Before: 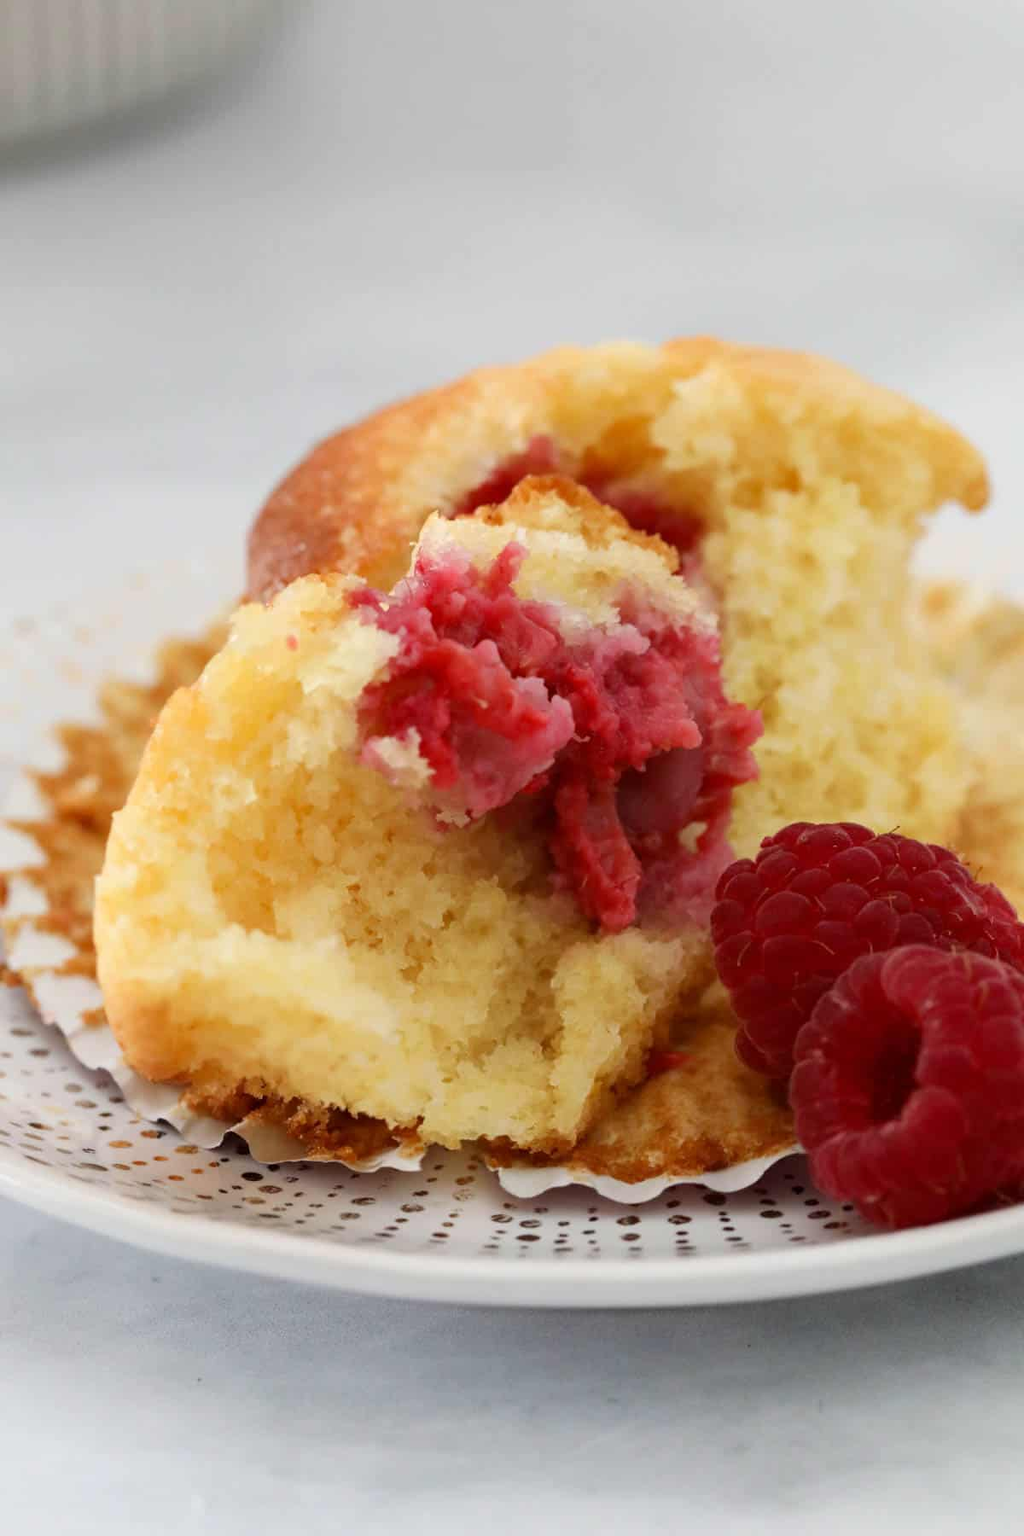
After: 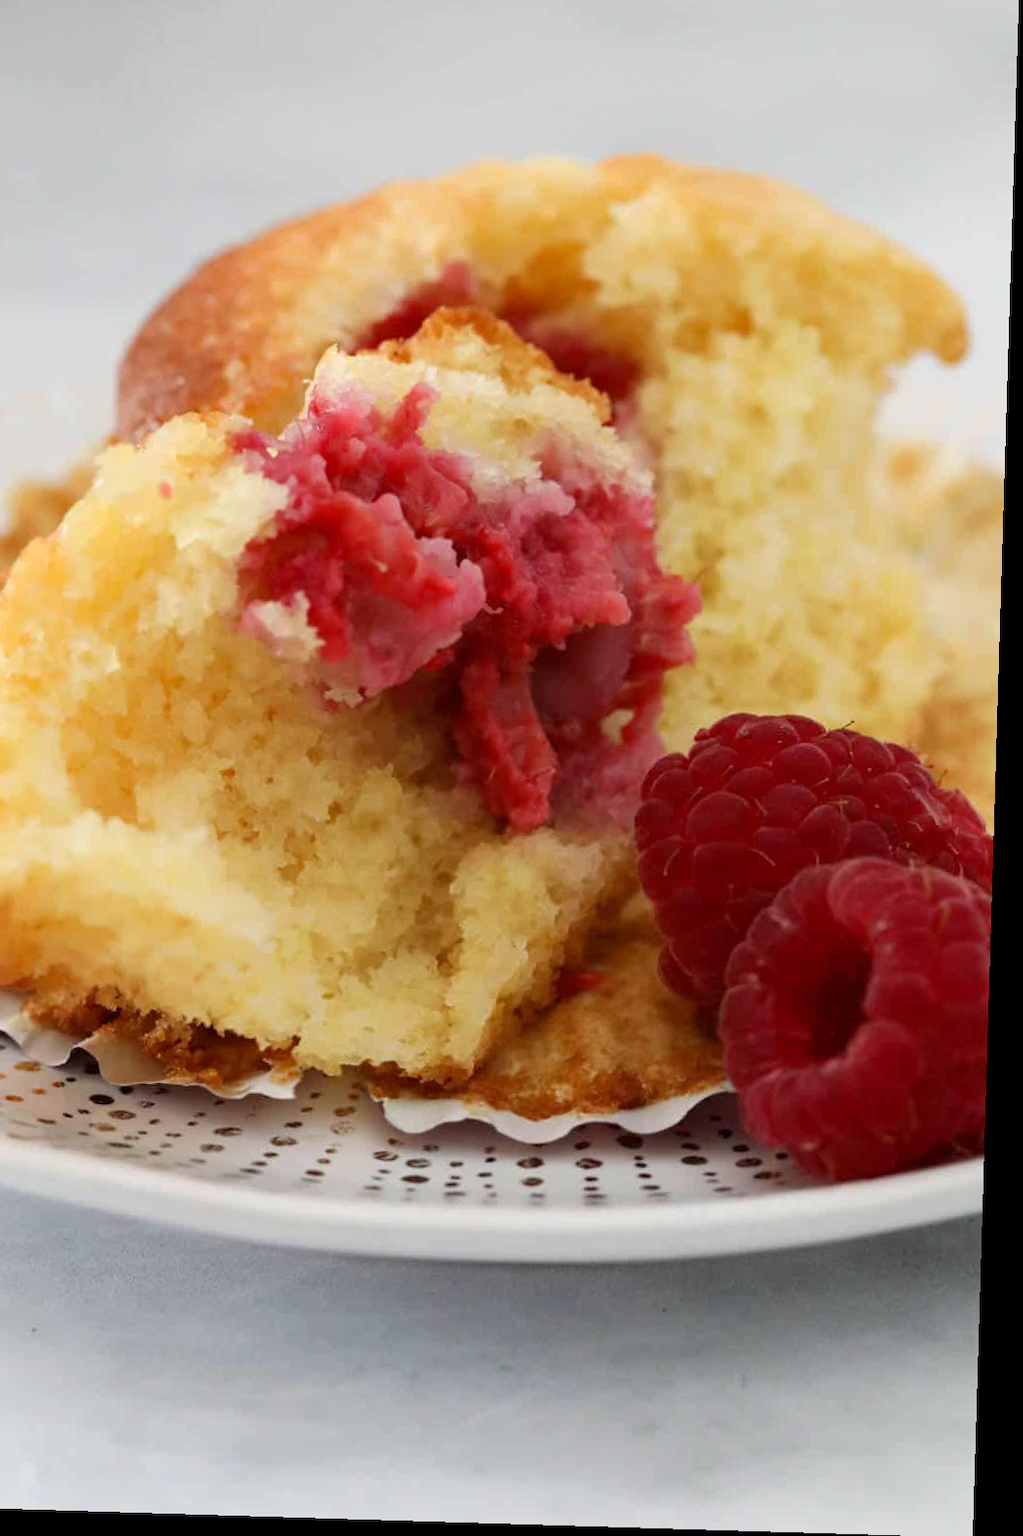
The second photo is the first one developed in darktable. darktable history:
crop: left 16.315%, top 14.246%
rotate and perspective: rotation 1.72°, automatic cropping off
